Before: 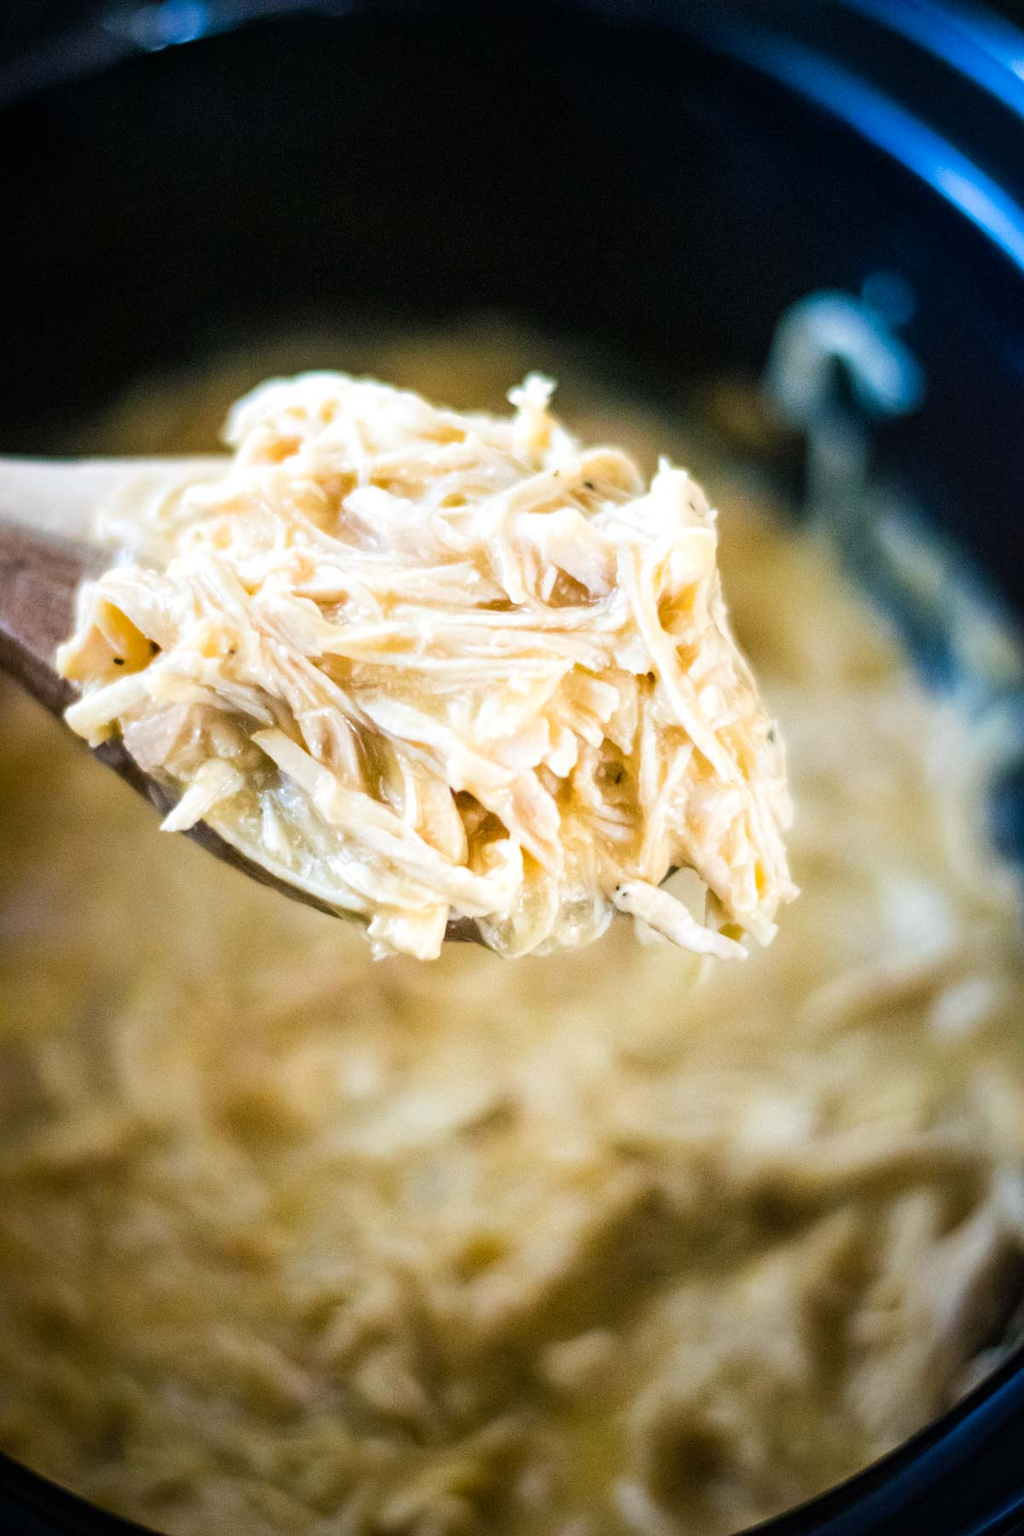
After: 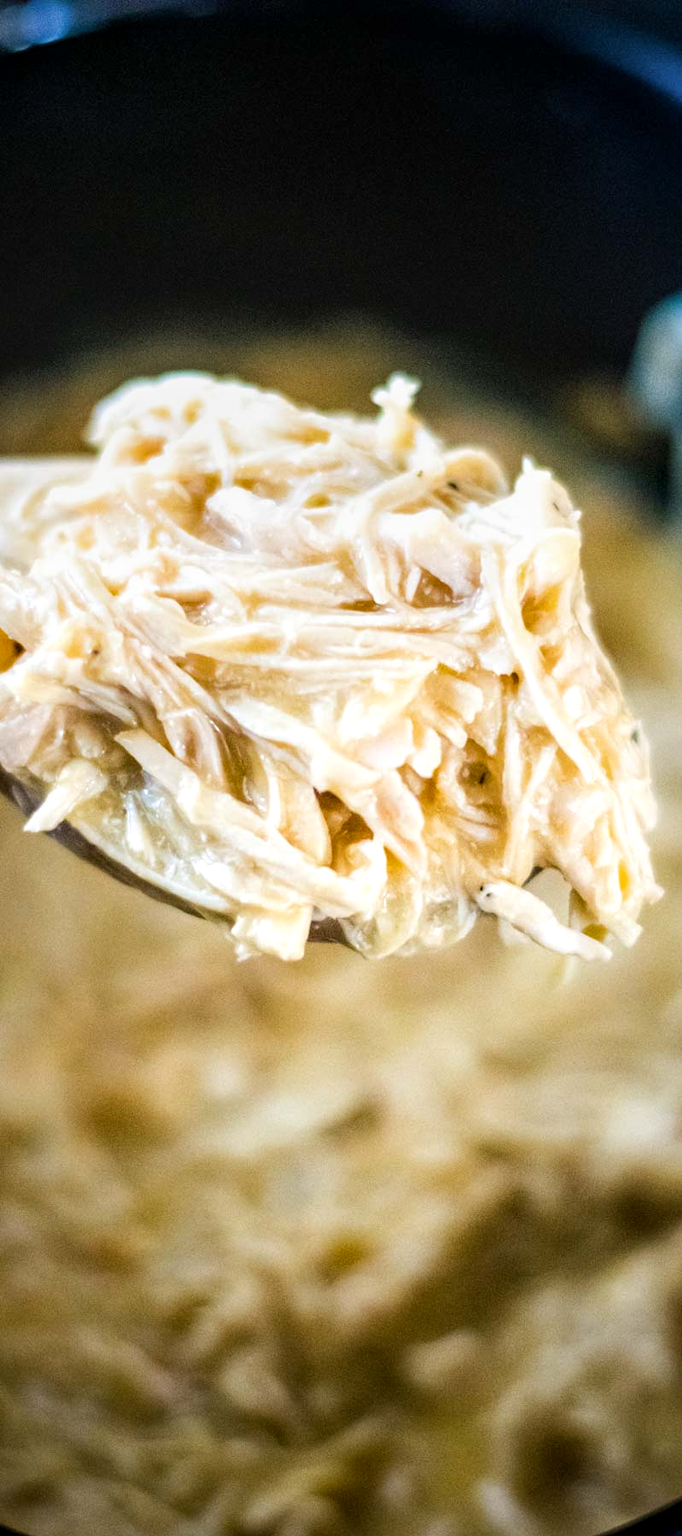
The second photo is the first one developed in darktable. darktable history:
crop and rotate: left 13.342%, right 19.991%
local contrast: on, module defaults
